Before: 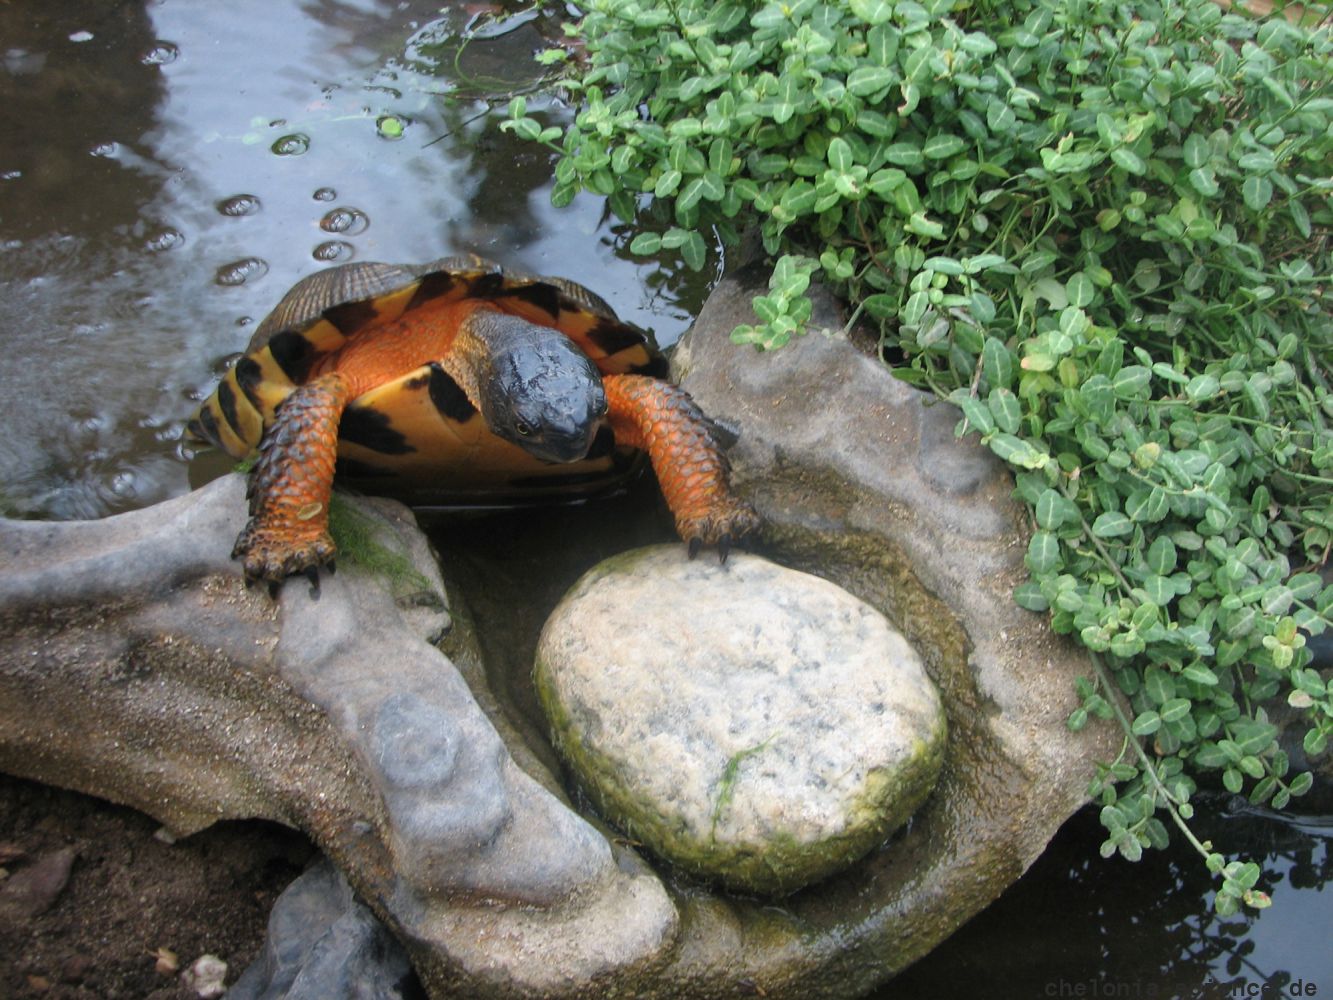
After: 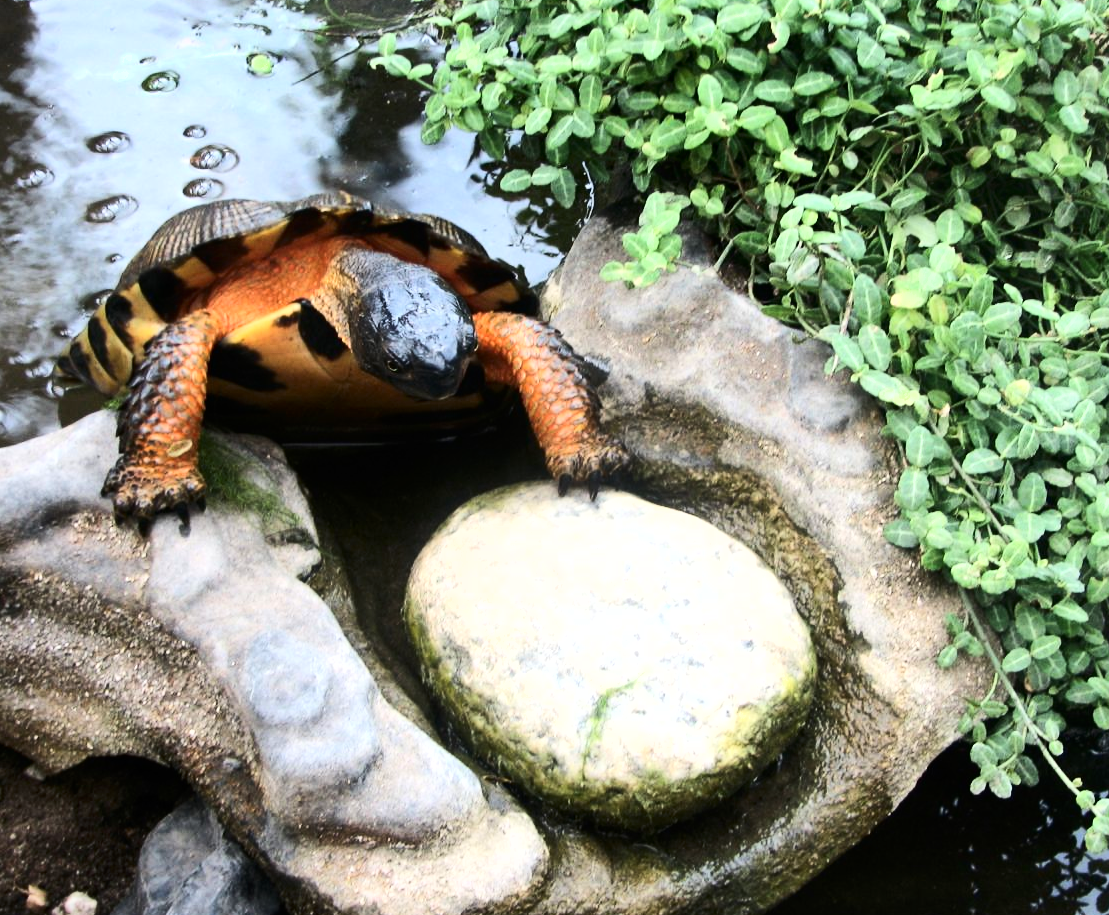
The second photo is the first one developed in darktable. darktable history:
crop: left 9.811%, top 6.302%, right 6.944%, bottom 2.131%
tone equalizer: -8 EV -0.73 EV, -7 EV -0.697 EV, -6 EV -0.593 EV, -5 EV -0.396 EV, -3 EV 0.4 EV, -2 EV 0.6 EV, -1 EV 0.68 EV, +0 EV 0.732 EV
tone curve: curves: ch0 [(0, 0) (0.339, 0.306) (0.687, 0.706) (1, 1)], color space Lab, linked channels, preserve colors none
exposure: exposure -0.011 EV, compensate exposure bias true, compensate highlight preservation false
shadows and highlights: soften with gaussian
contrast brightness saturation: contrast 0.286
